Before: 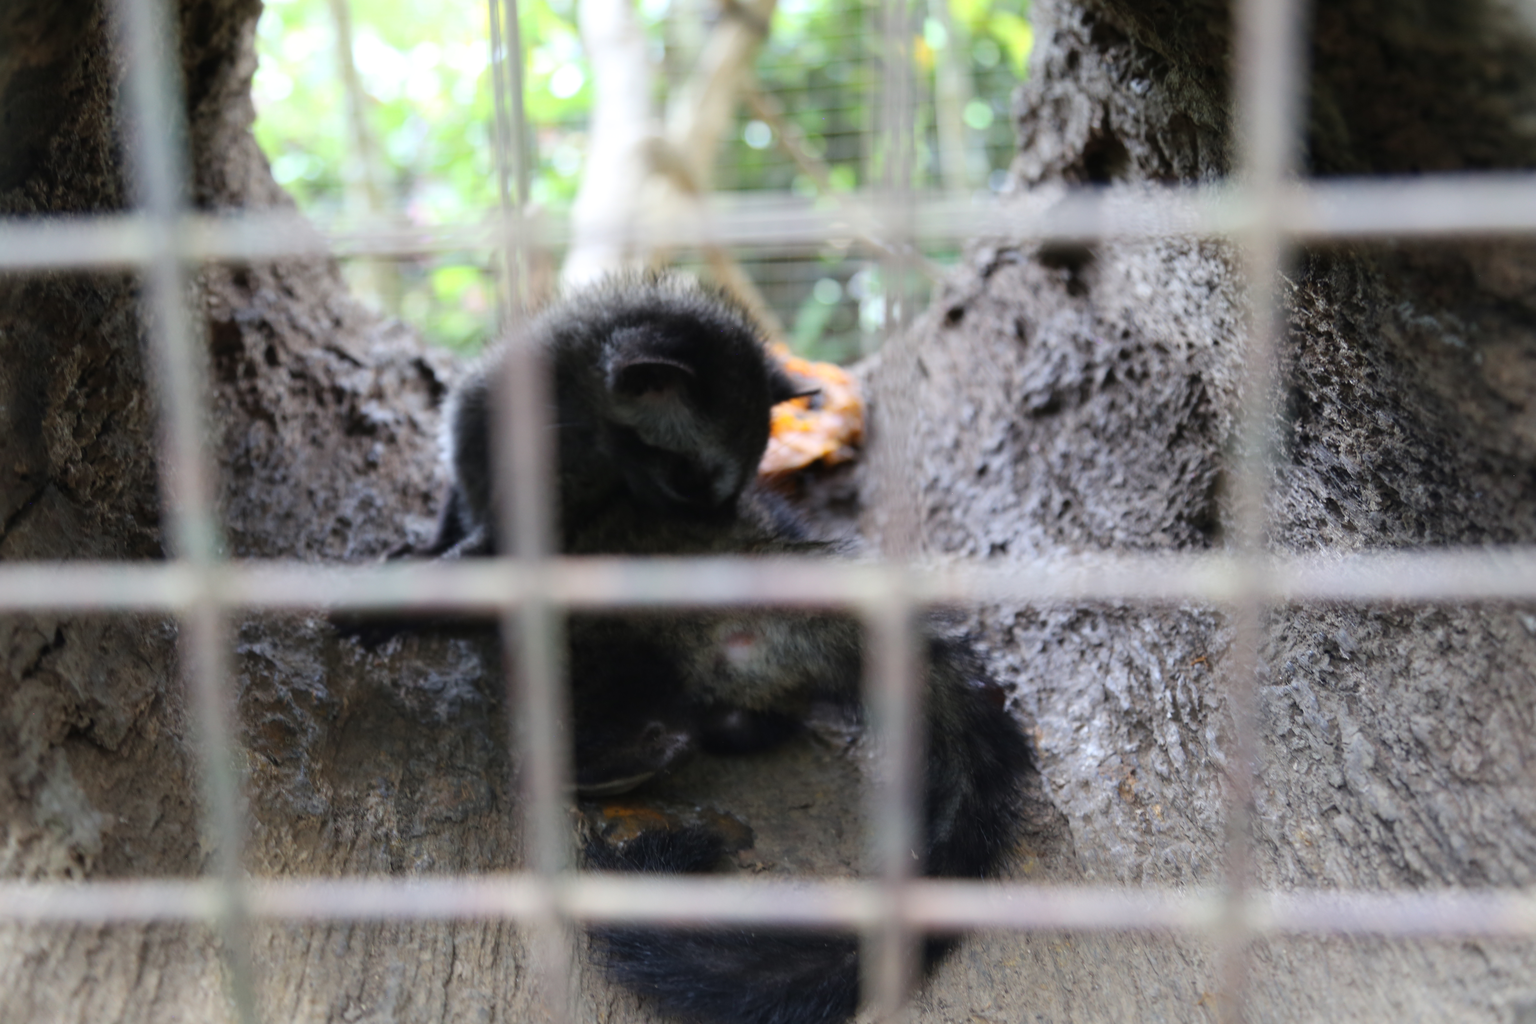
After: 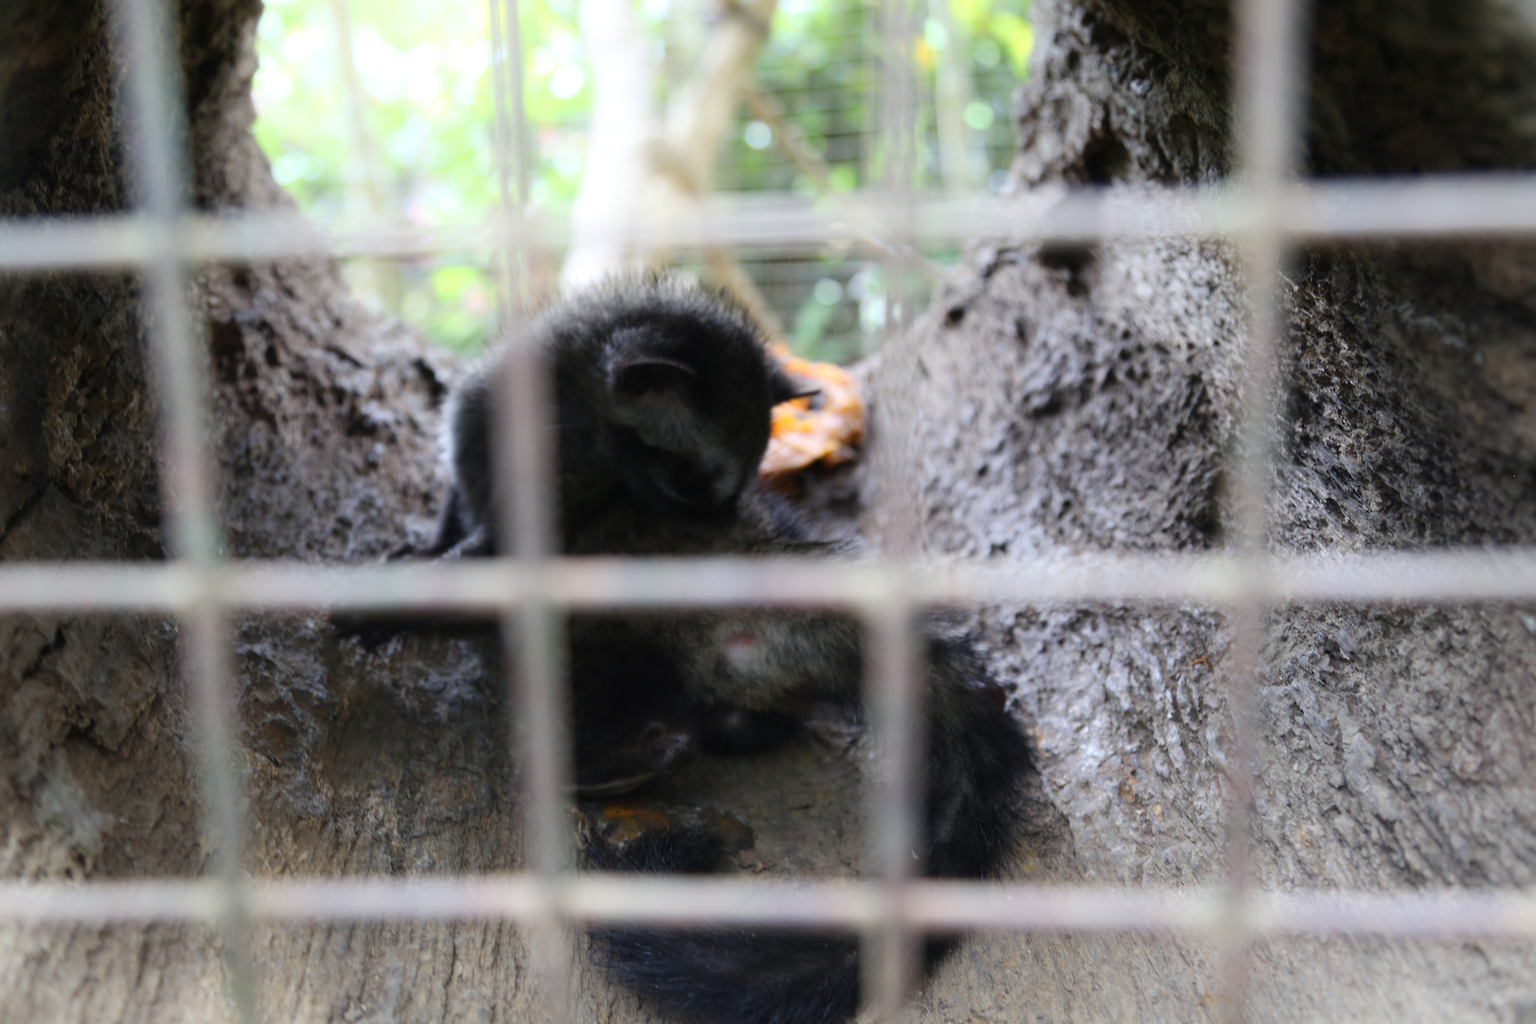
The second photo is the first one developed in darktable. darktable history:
shadows and highlights: shadows -23.14, highlights 46.06, soften with gaussian
